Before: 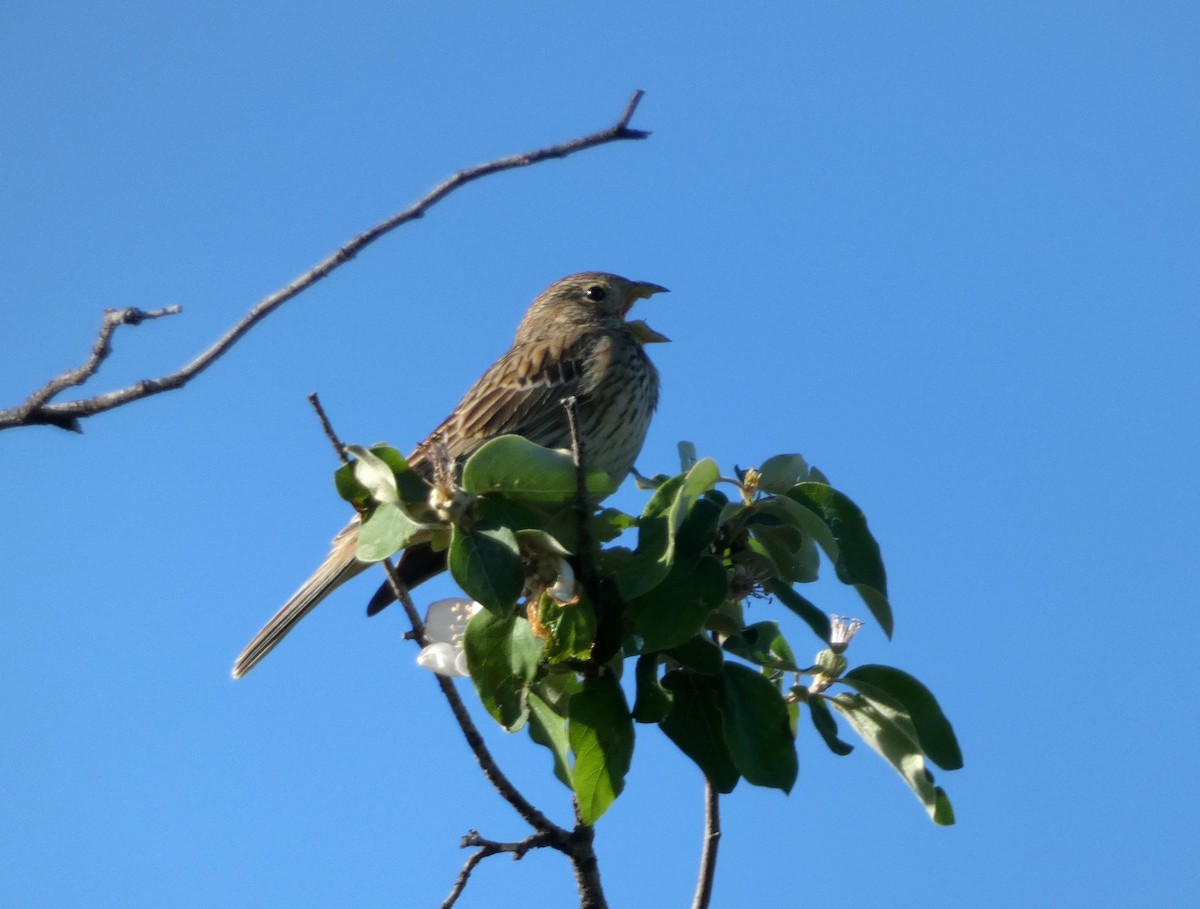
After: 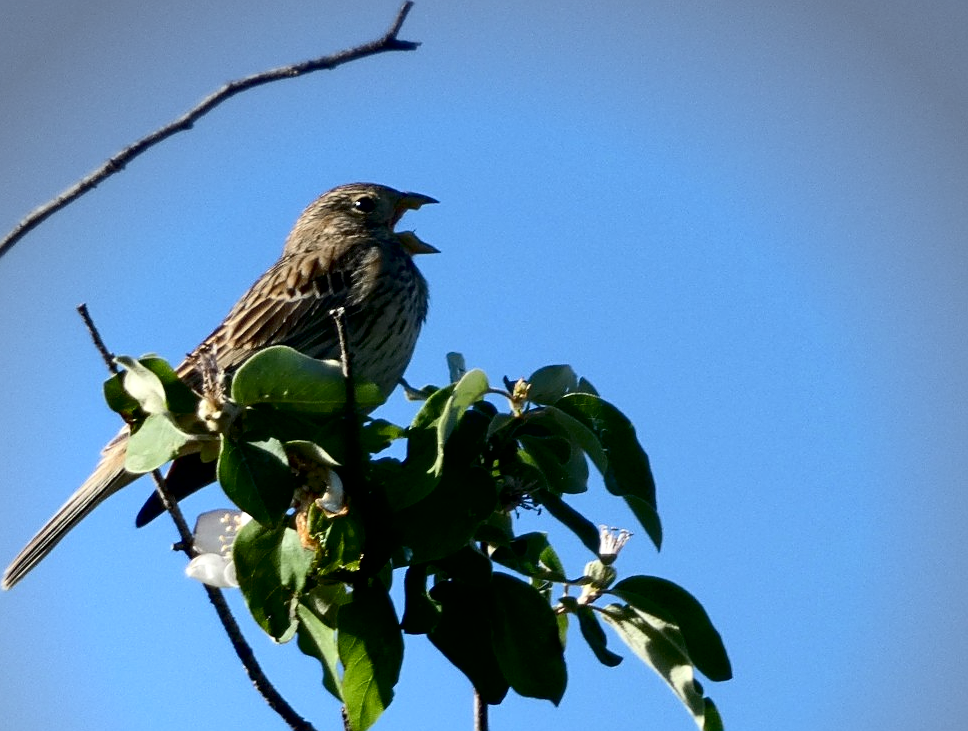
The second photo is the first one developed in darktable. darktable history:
tone equalizer: edges refinement/feathering 500, mask exposure compensation -1.57 EV, preserve details no
exposure: black level correction 0.01, exposure 0.01 EV, compensate highlight preservation false
vignetting: center (-0.027, 0.4)
contrast brightness saturation: contrast 0.274
crop: left 19.306%, top 9.838%, right 0%, bottom 9.647%
sharpen: amount 0.537
